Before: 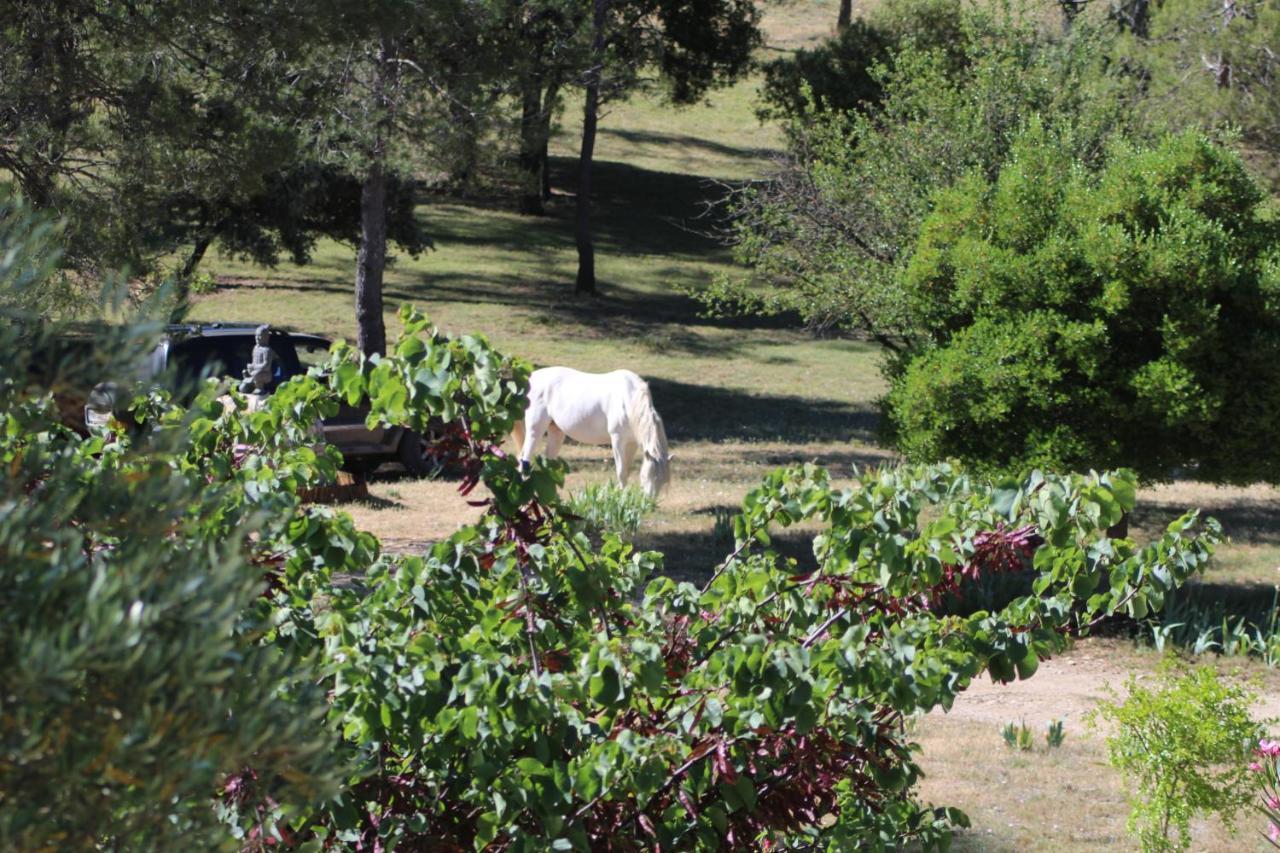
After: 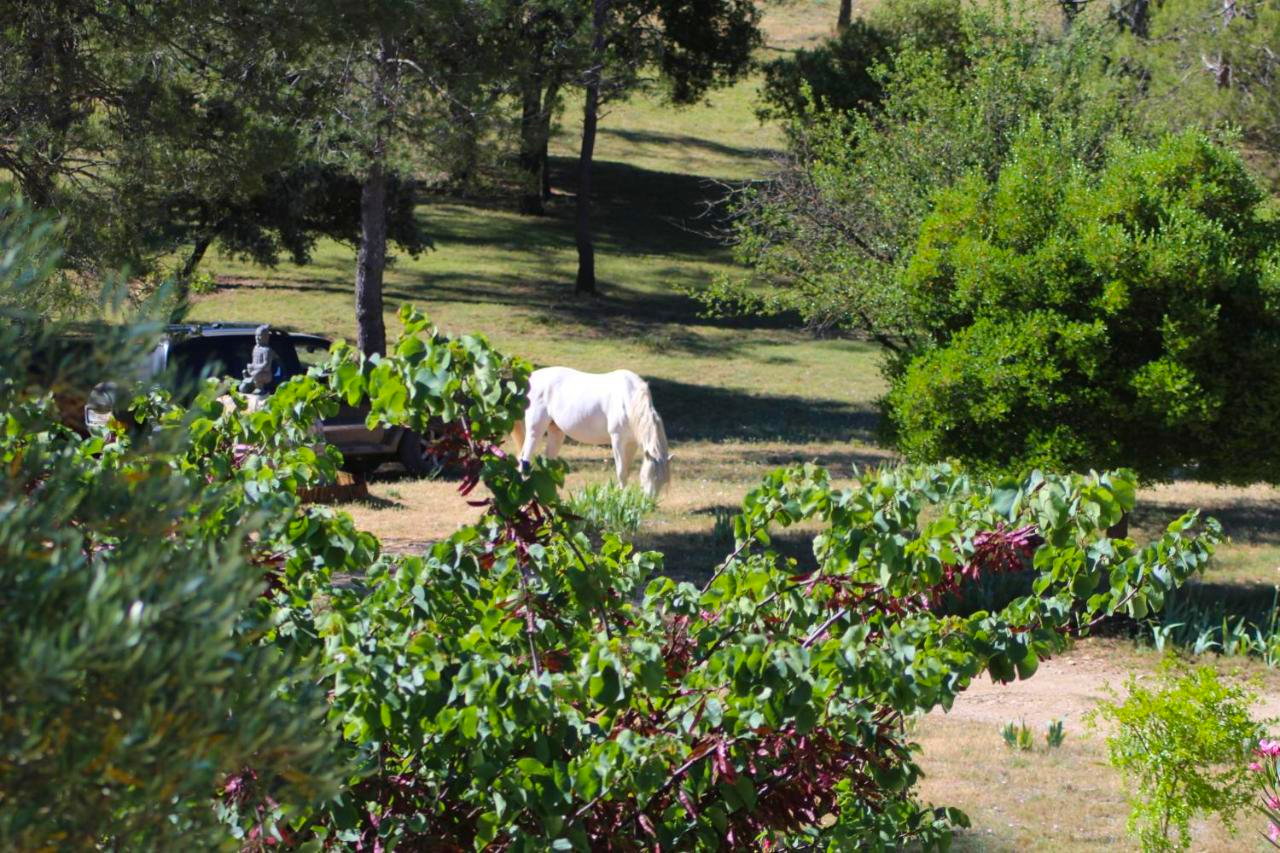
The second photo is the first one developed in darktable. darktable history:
velvia: strength 9.23%
color balance rgb: perceptual saturation grading › global saturation 19.687%, global vibrance 20%
